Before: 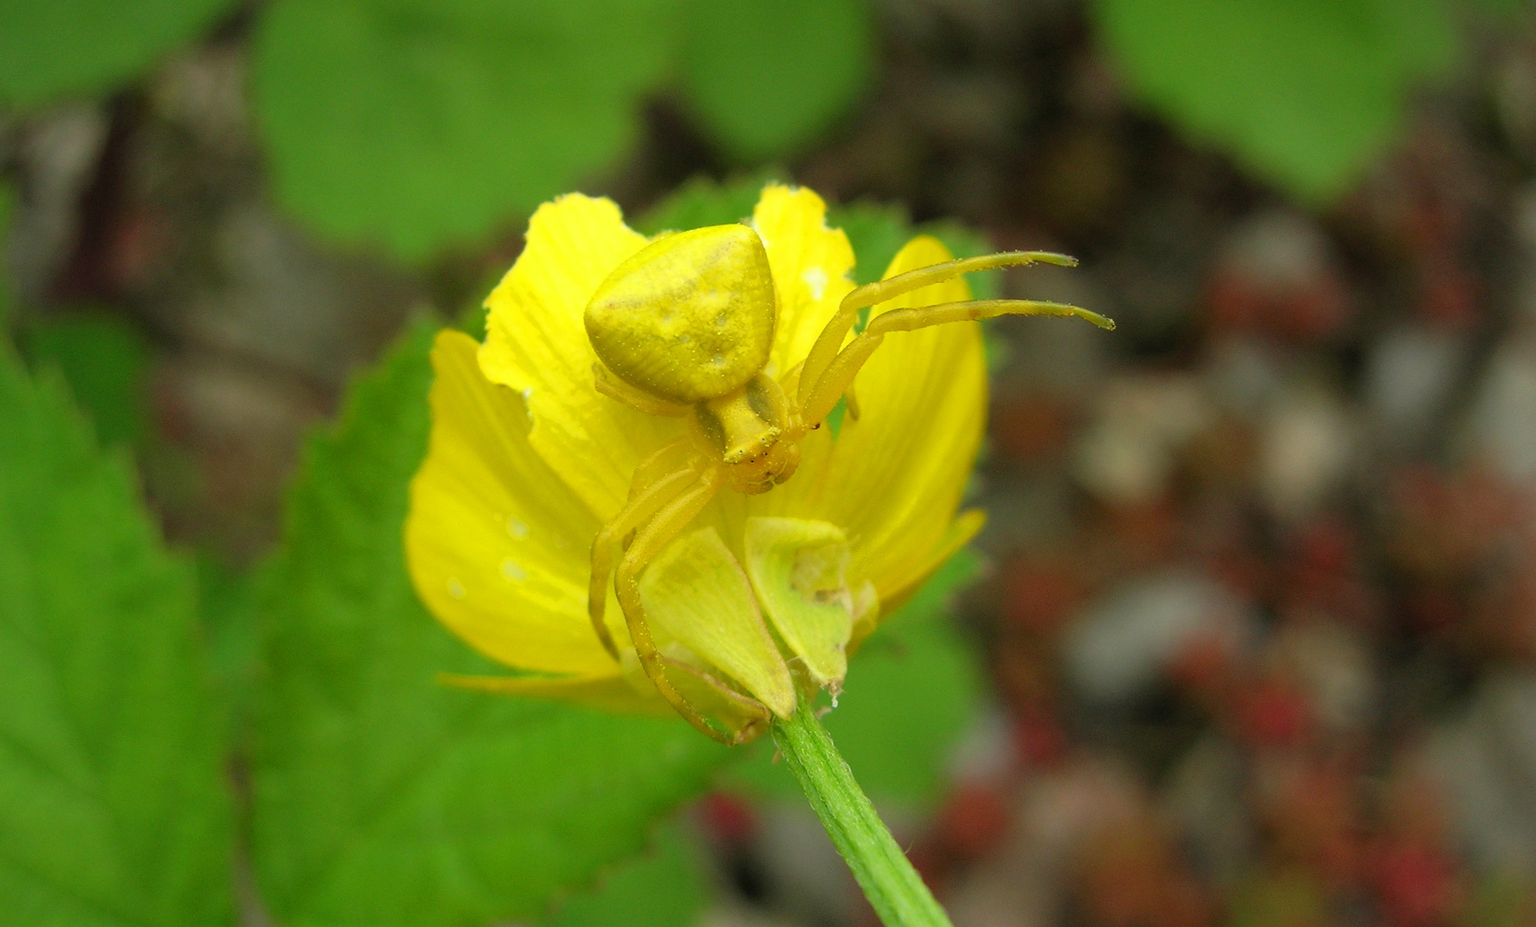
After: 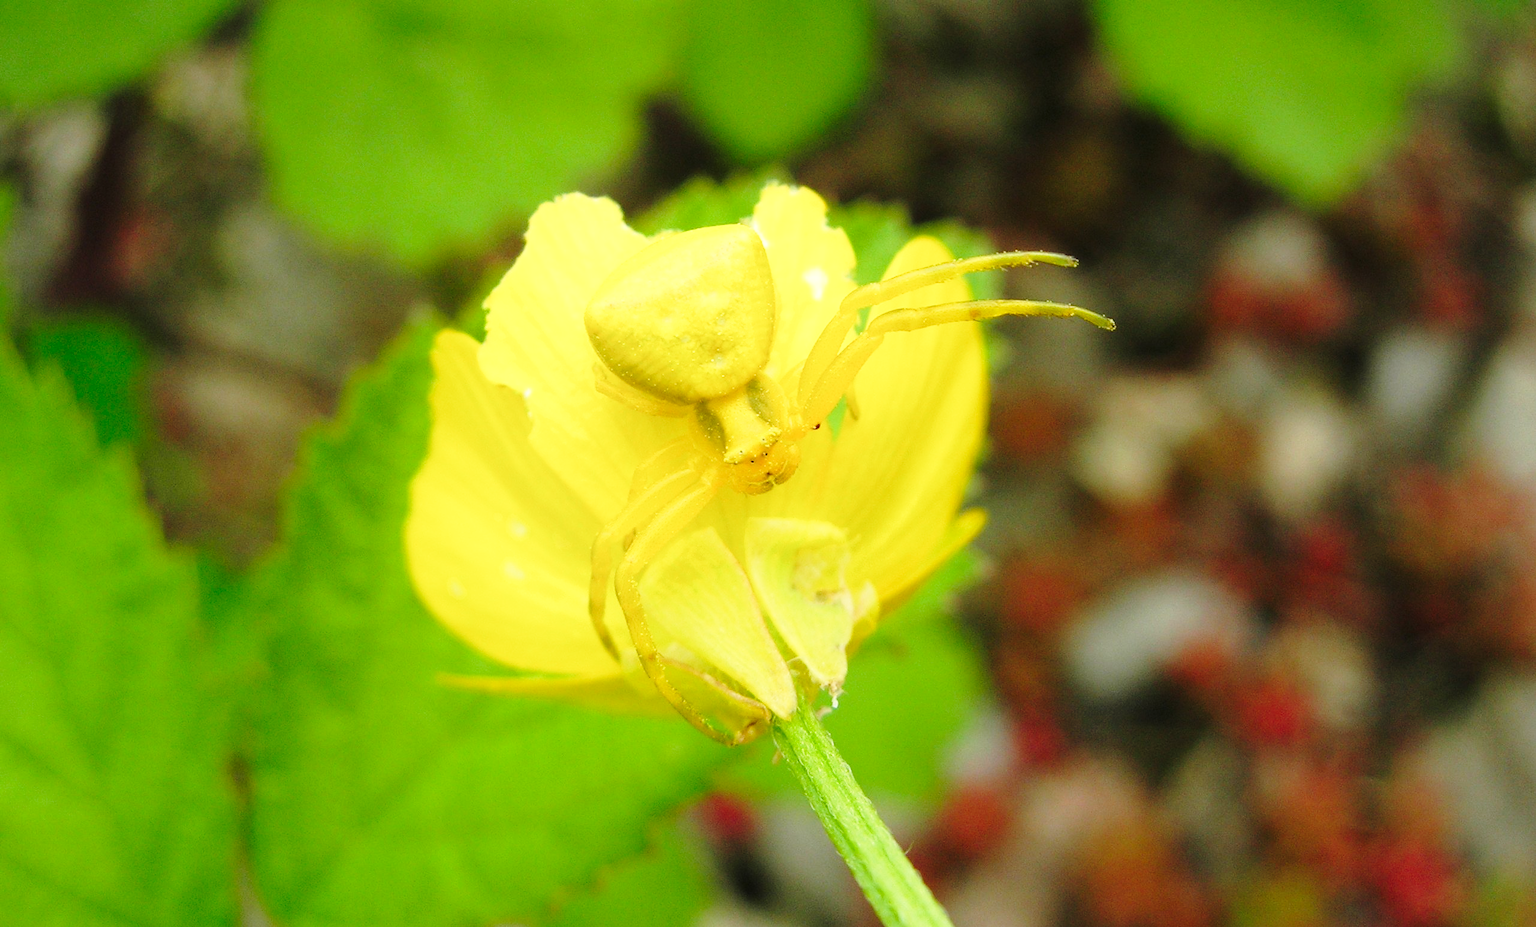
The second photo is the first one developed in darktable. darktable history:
shadows and highlights: shadows 0, highlights 40
base curve: curves: ch0 [(0, 0) (0.028, 0.03) (0.121, 0.232) (0.46, 0.748) (0.859, 0.968) (1, 1)], preserve colors none
